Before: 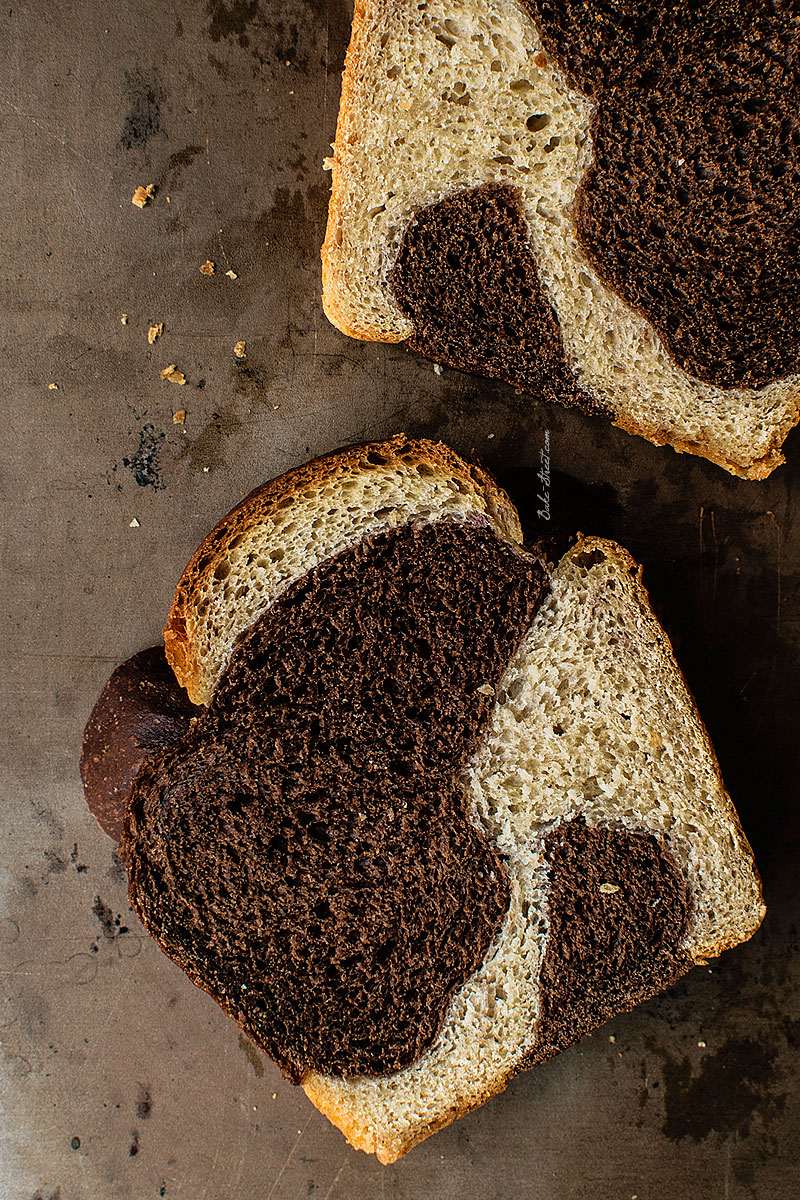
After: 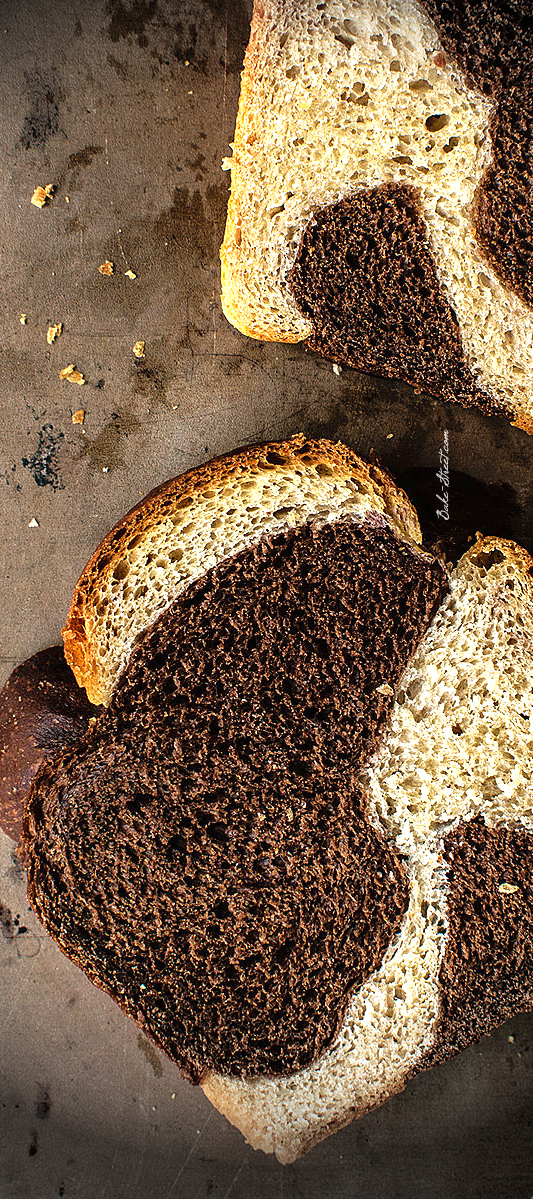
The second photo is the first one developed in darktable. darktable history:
crop and rotate: left 12.673%, right 20.66%
exposure: black level correction 0, exposure 0.9 EV, compensate highlight preservation false
vignetting: fall-off start 76.42%, fall-off radius 27.36%, brightness -0.872, center (0.037, -0.09), width/height ratio 0.971
